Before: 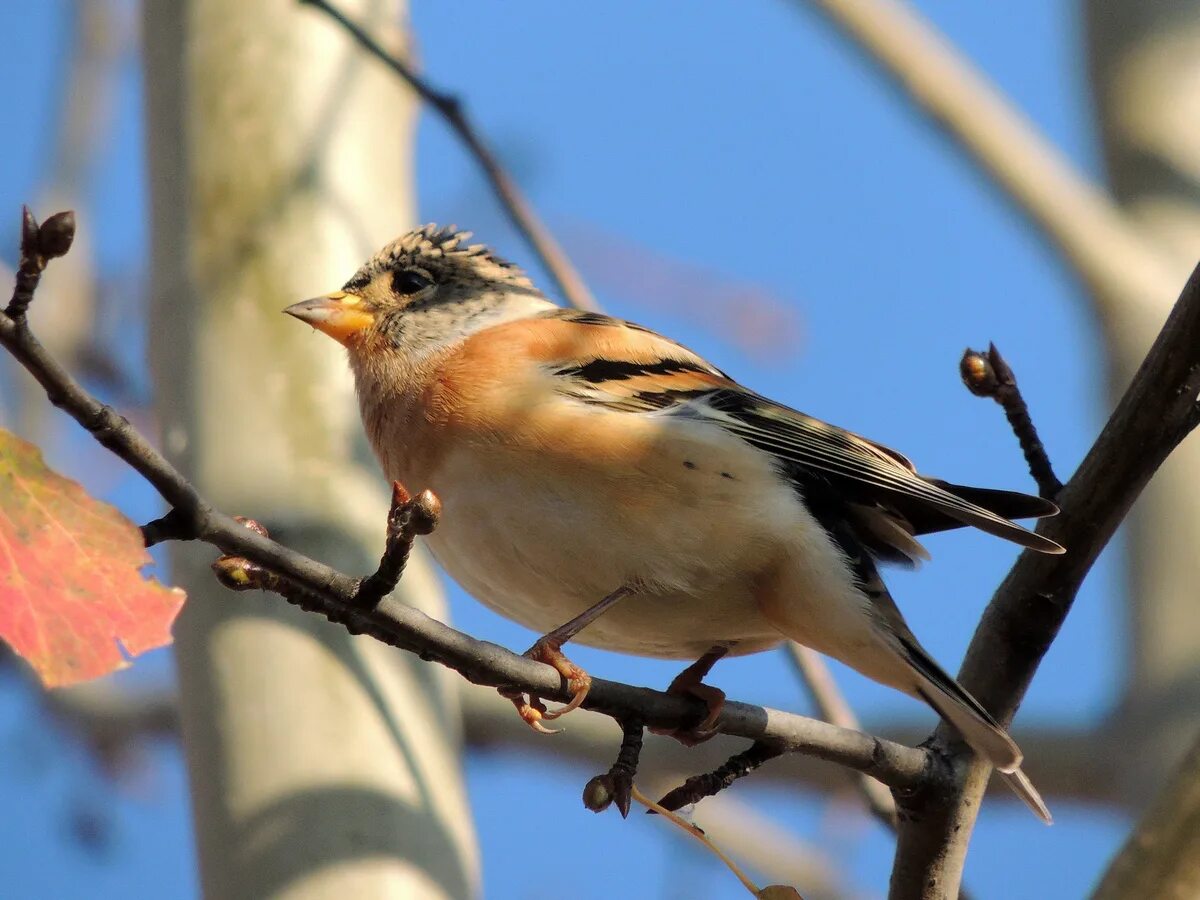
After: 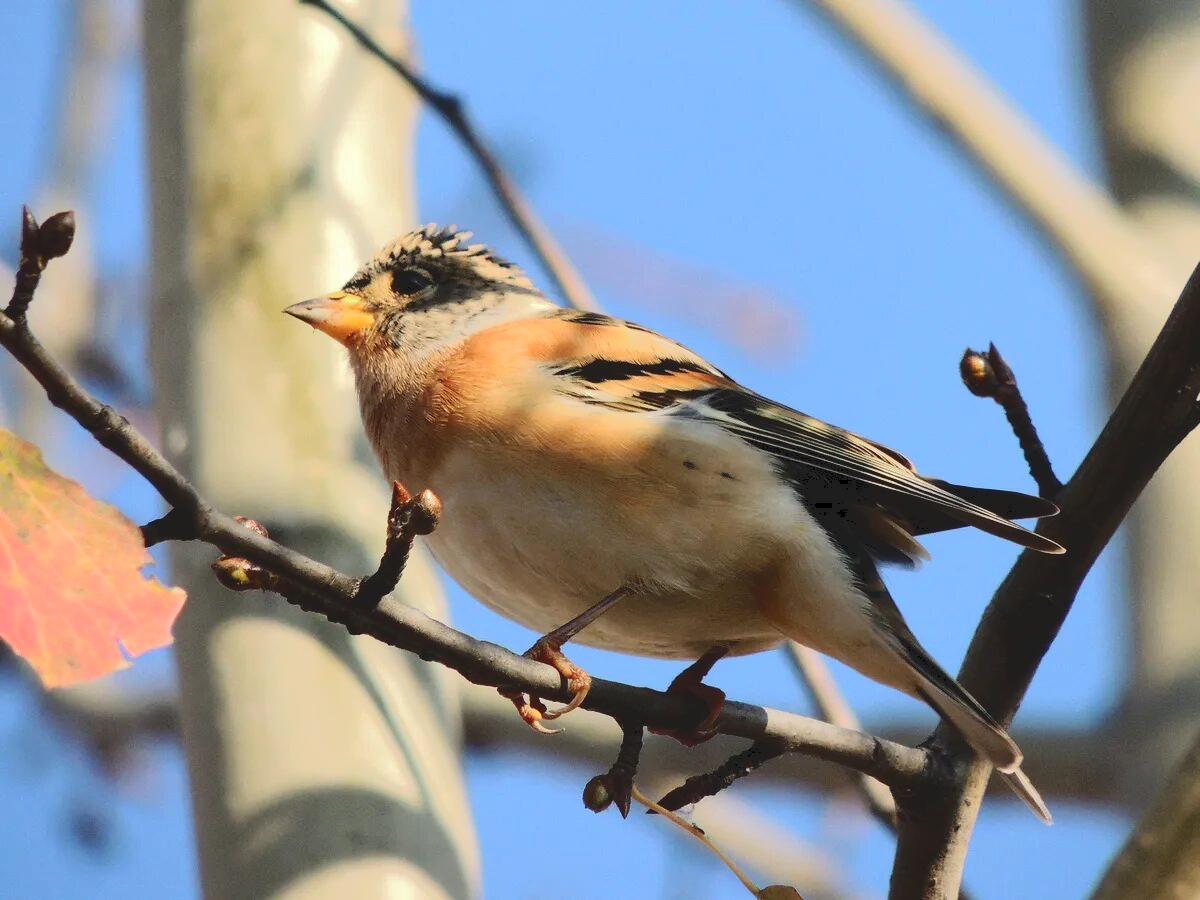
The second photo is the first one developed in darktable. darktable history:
tone curve: curves: ch0 [(0, 0) (0.003, 0.108) (0.011, 0.113) (0.025, 0.113) (0.044, 0.121) (0.069, 0.132) (0.1, 0.145) (0.136, 0.158) (0.177, 0.182) (0.224, 0.215) (0.277, 0.27) (0.335, 0.341) (0.399, 0.424) (0.468, 0.528) (0.543, 0.622) (0.623, 0.721) (0.709, 0.79) (0.801, 0.846) (0.898, 0.871) (1, 1)], color space Lab, independent channels, preserve colors none
